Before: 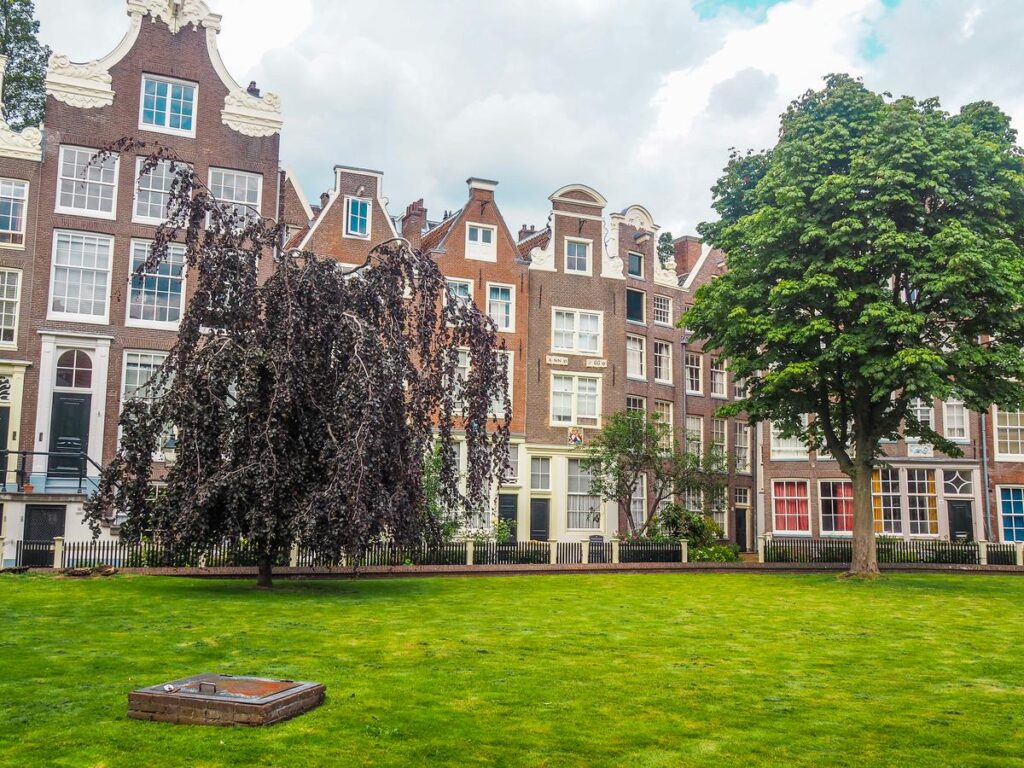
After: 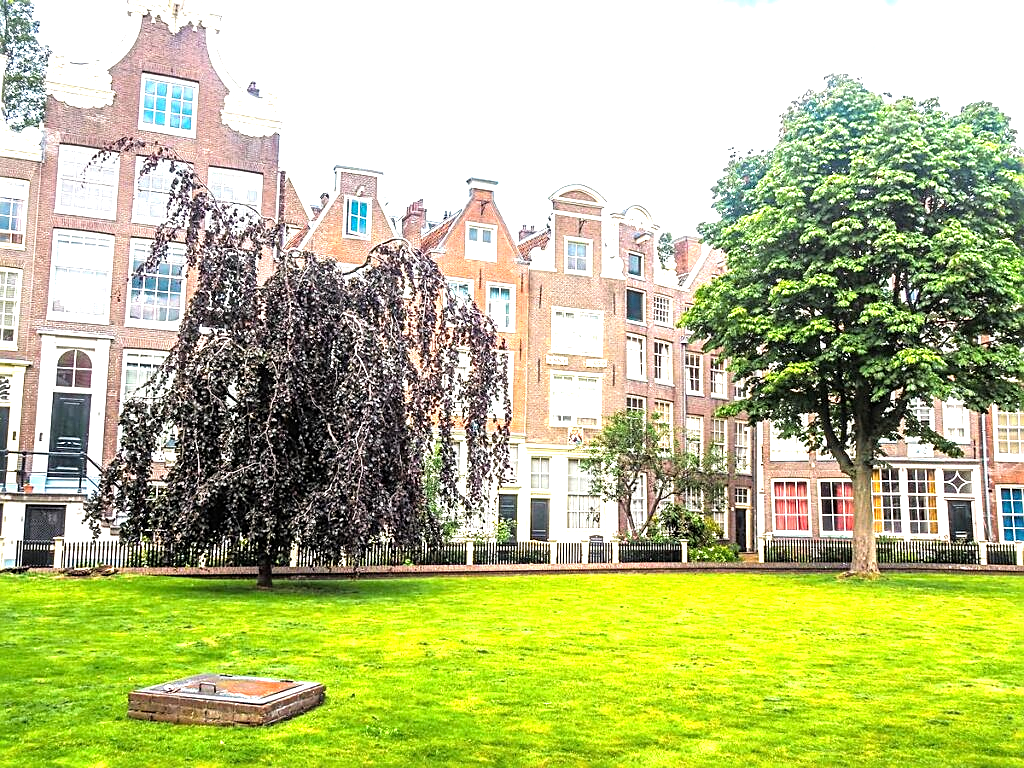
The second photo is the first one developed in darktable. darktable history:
sharpen: on, module defaults
tone equalizer: -8 EV -1.06 EV, -7 EV -1.01 EV, -6 EV -0.874 EV, -5 EV -0.594 EV, -3 EV 0.55 EV, -2 EV 0.871 EV, -1 EV 1 EV, +0 EV 1.08 EV
exposure: black level correction 0, exposure 0.499 EV, compensate highlight preservation false
